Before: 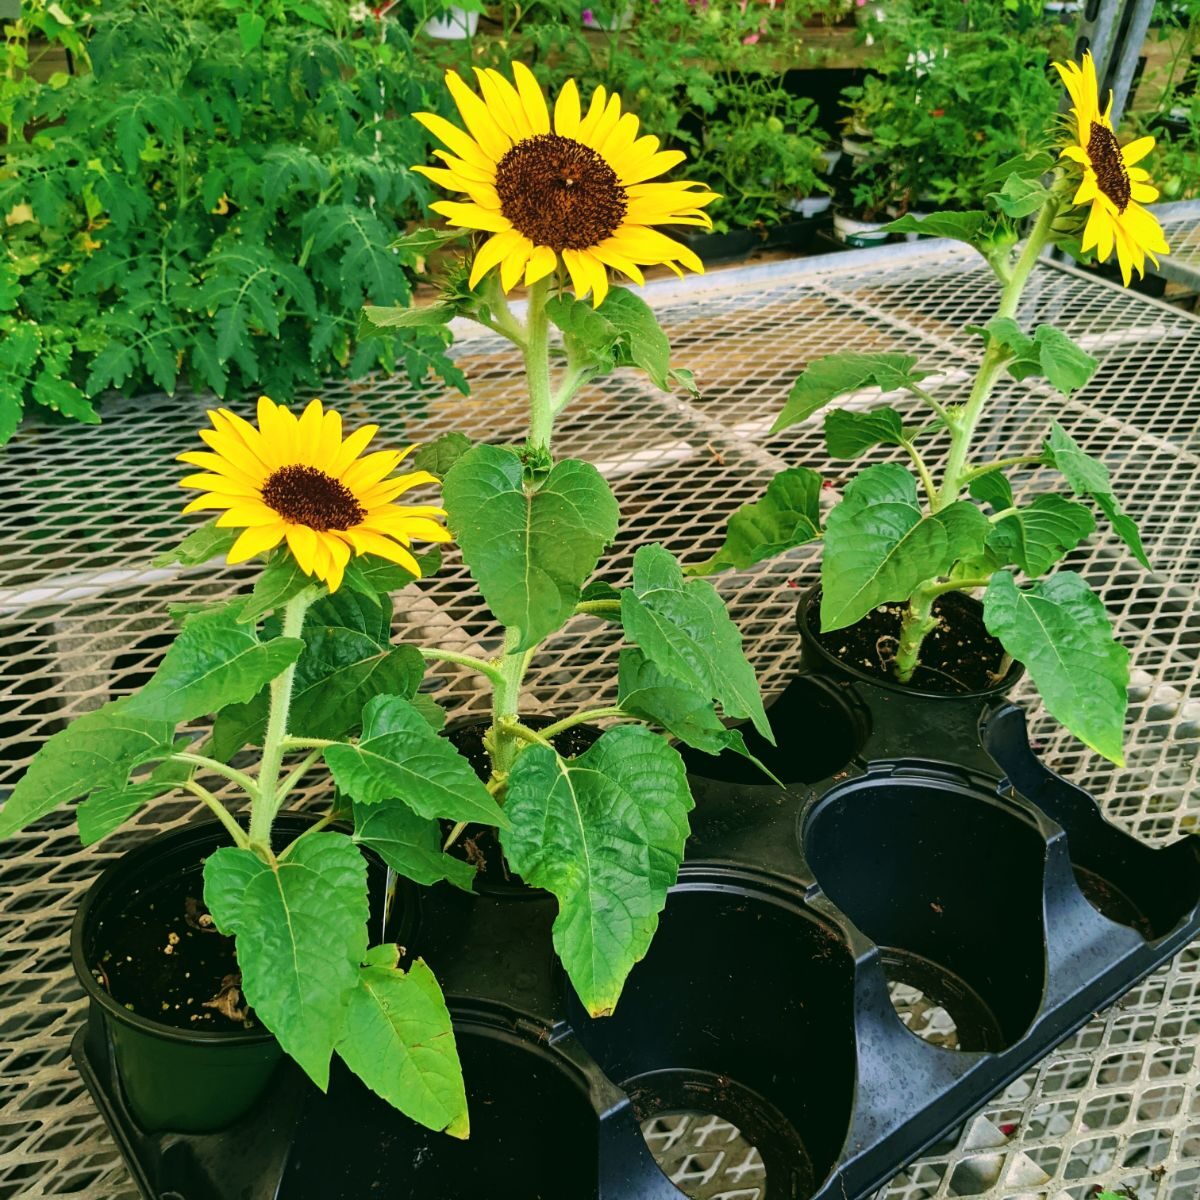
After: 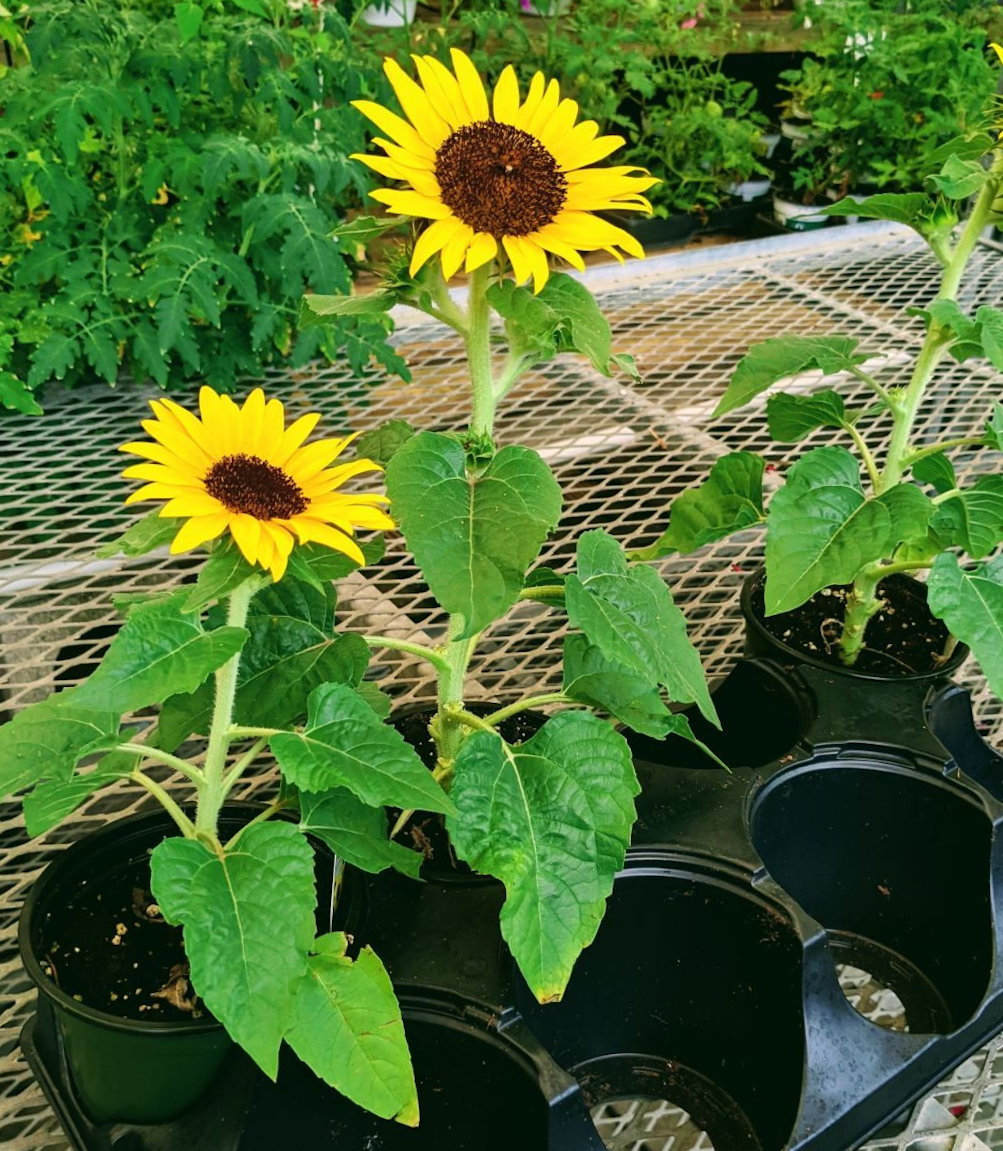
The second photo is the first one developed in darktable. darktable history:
crop and rotate: angle 0.616°, left 4.218%, top 0.663%, right 11.261%, bottom 2.372%
